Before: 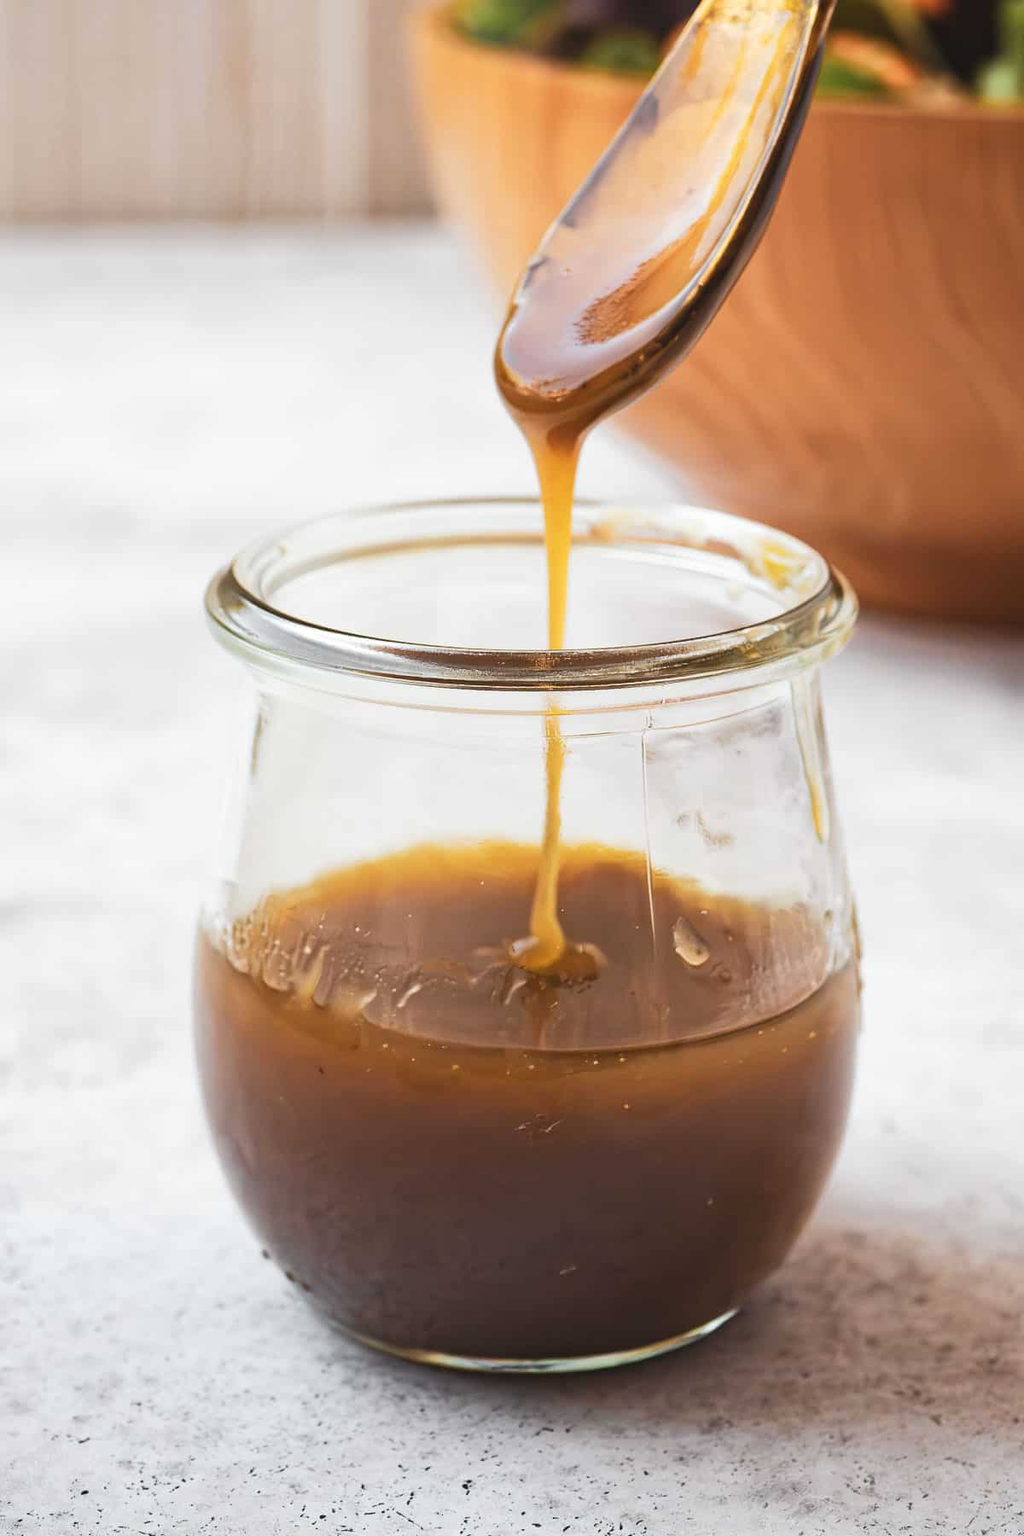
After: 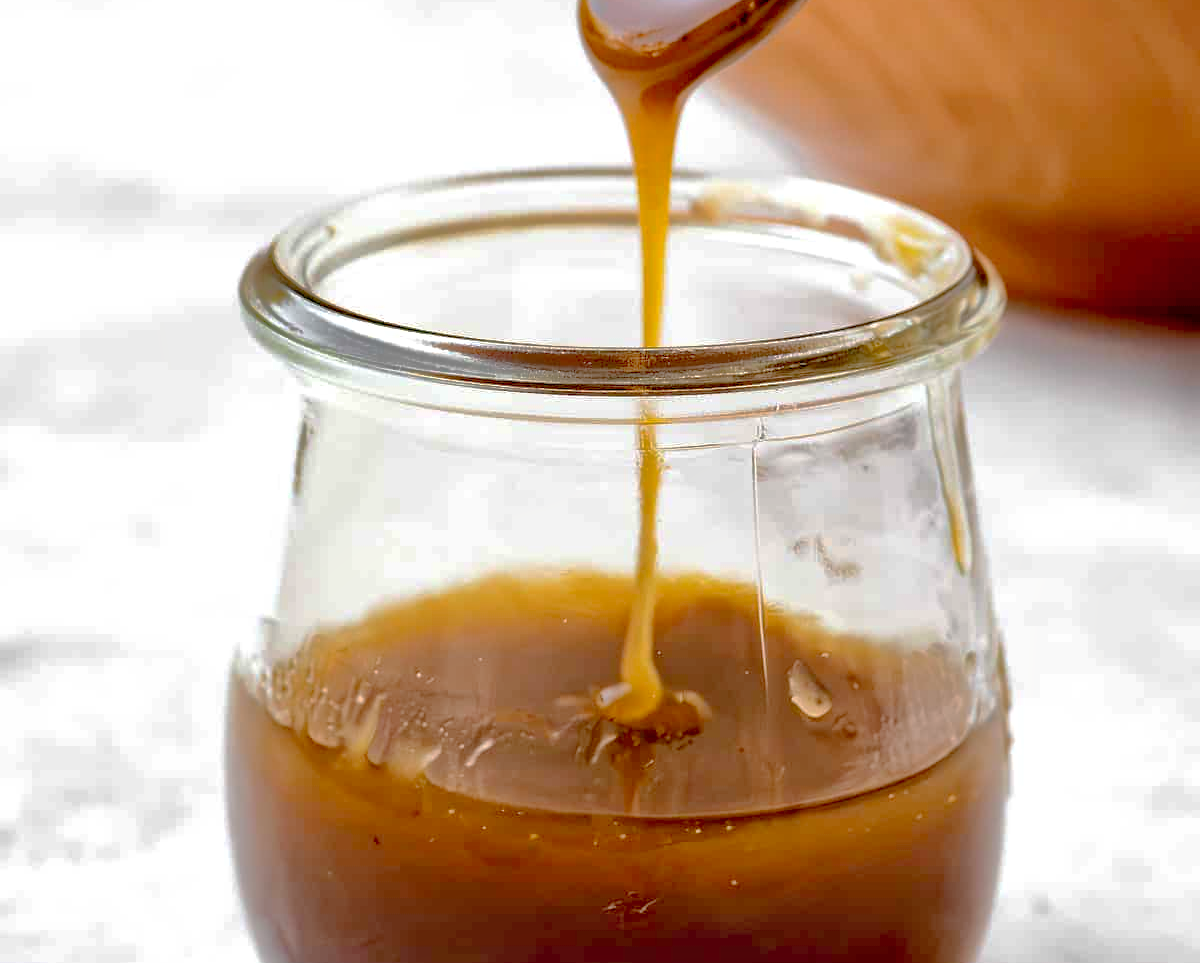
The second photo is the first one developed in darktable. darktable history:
exposure: black level correction 0.025, exposure 0.182 EV, compensate highlight preservation false
shadows and highlights: on, module defaults
crop and rotate: top 23.043%, bottom 23.437%
tone curve: curves: ch0 [(0, 0) (0.003, 0.001) (0.011, 0.002) (0.025, 0.007) (0.044, 0.015) (0.069, 0.022) (0.1, 0.03) (0.136, 0.056) (0.177, 0.115) (0.224, 0.177) (0.277, 0.244) (0.335, 0.322) (0.399, 0.398) (0.468, 0.471) (0.543, 0.545) (0.623, 0.614) (0.709, 0.685) (0.801, 0.765) (0.898, 0.867) (1, 1)], preserve colors none
